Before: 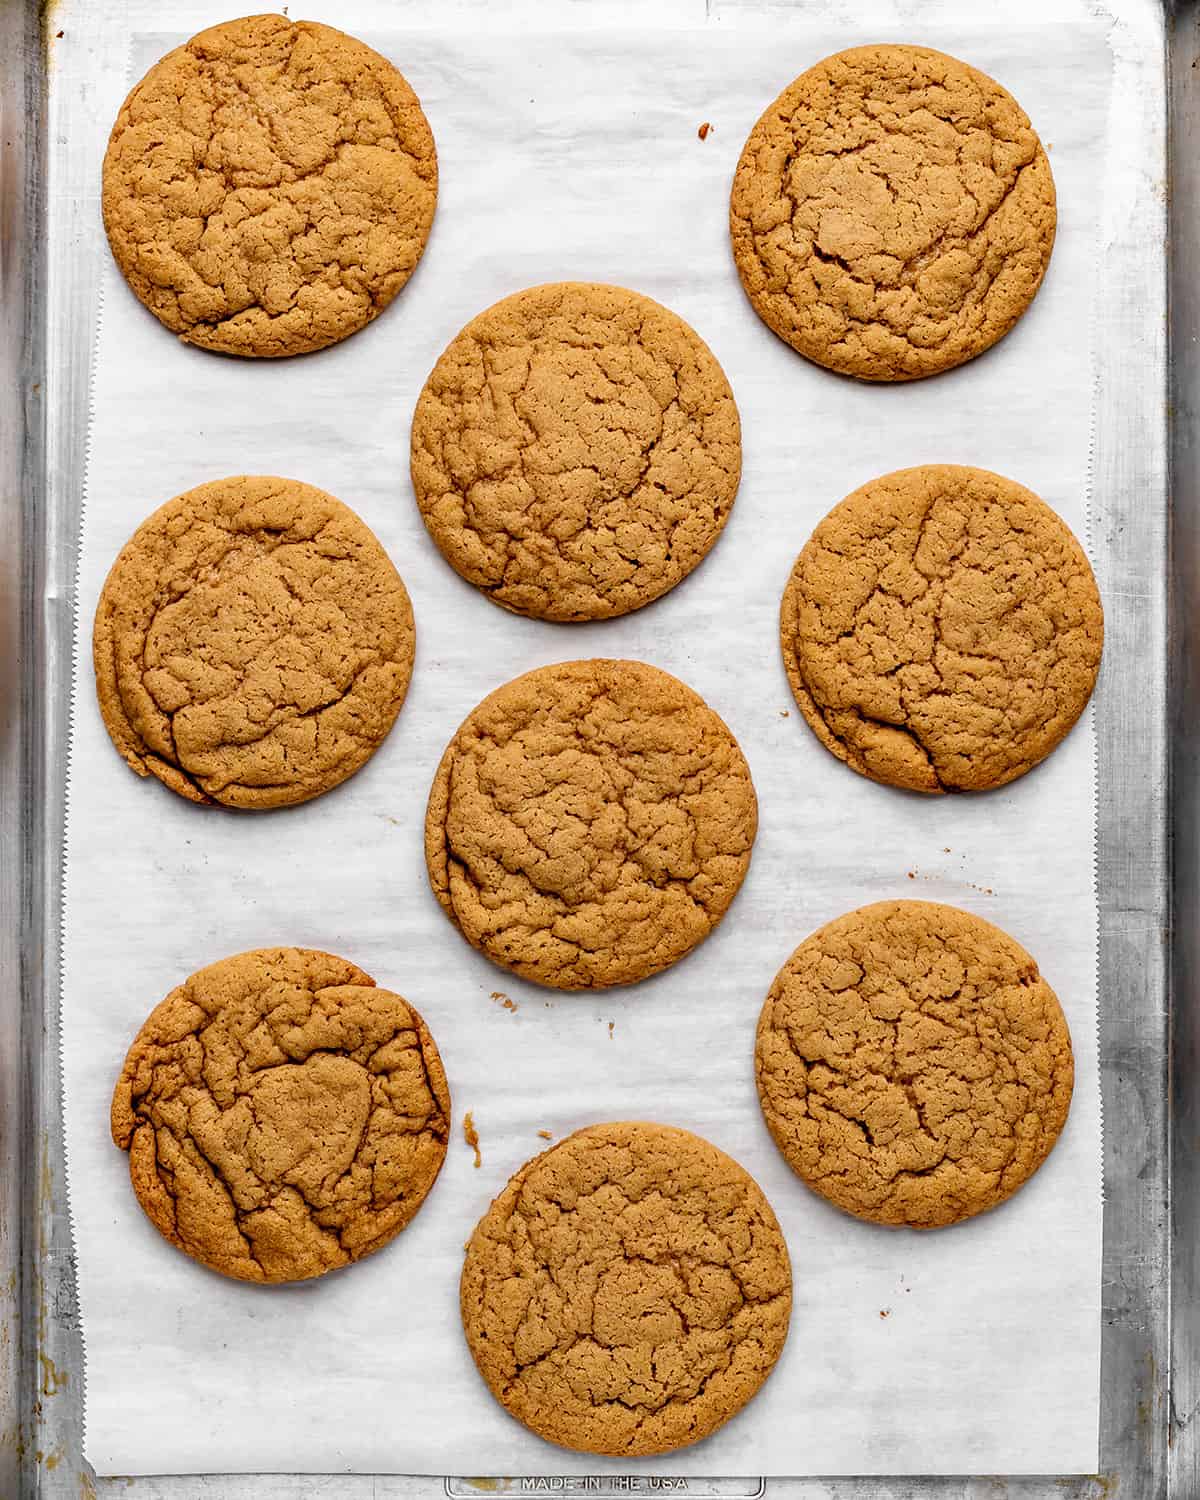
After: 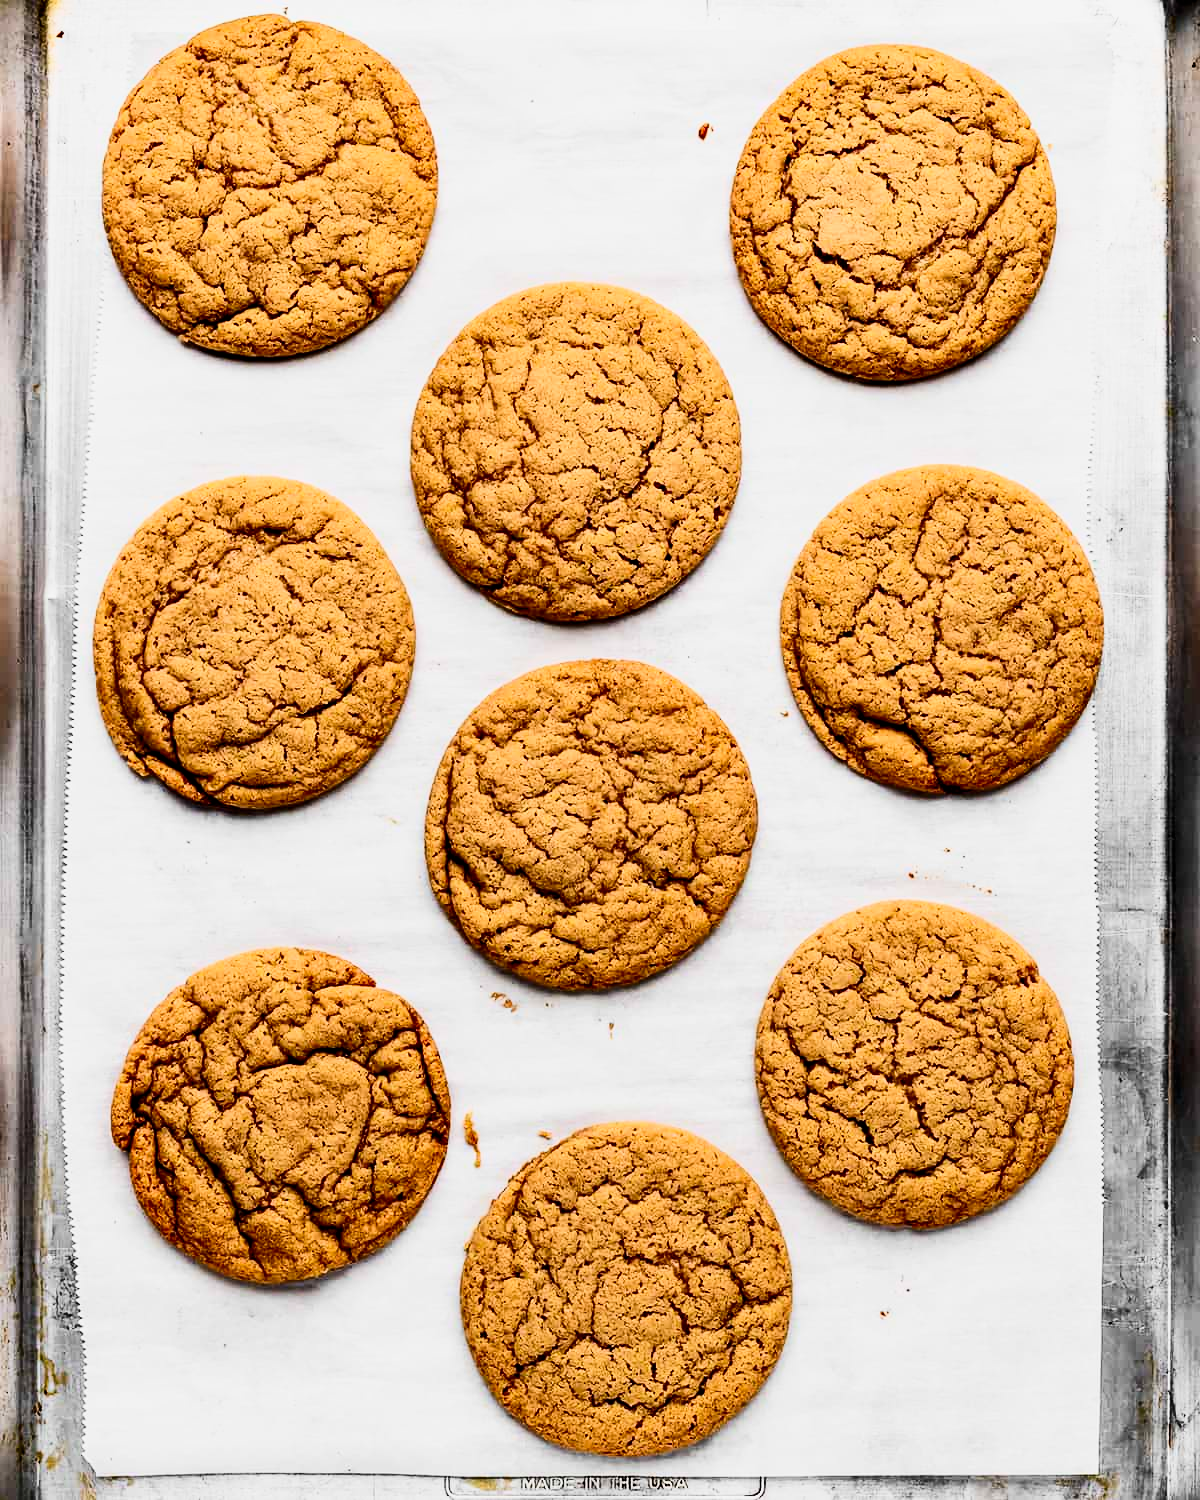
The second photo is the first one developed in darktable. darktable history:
filmic rgb: black relative exposure -5.11 EV, white relative exposure 3.96 EV, hardness 2.88, contrast 1.1
contrast brightness saturation: contrast 0.403, brightness 0.051, saturation 0.245
